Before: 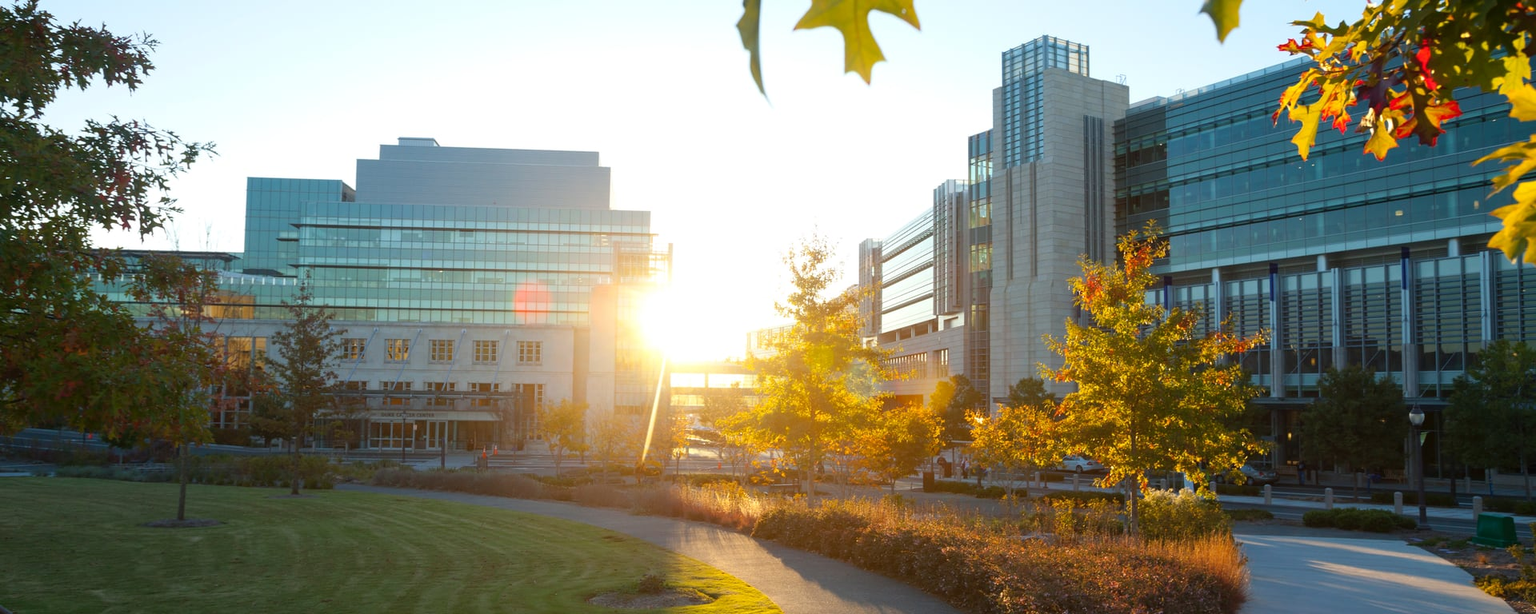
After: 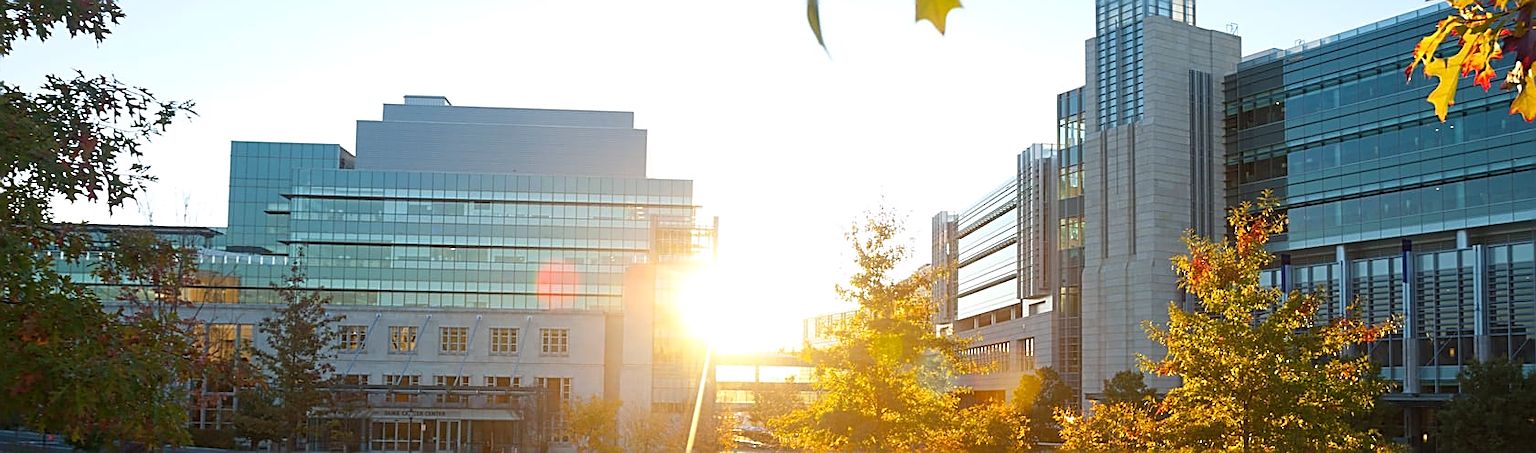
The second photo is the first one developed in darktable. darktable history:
white balance: red 1.004, blue 1.024
crop: left 3.015%, top 8.969%, right 9.647%, bottom 26.457%
sharpen: amount 1
